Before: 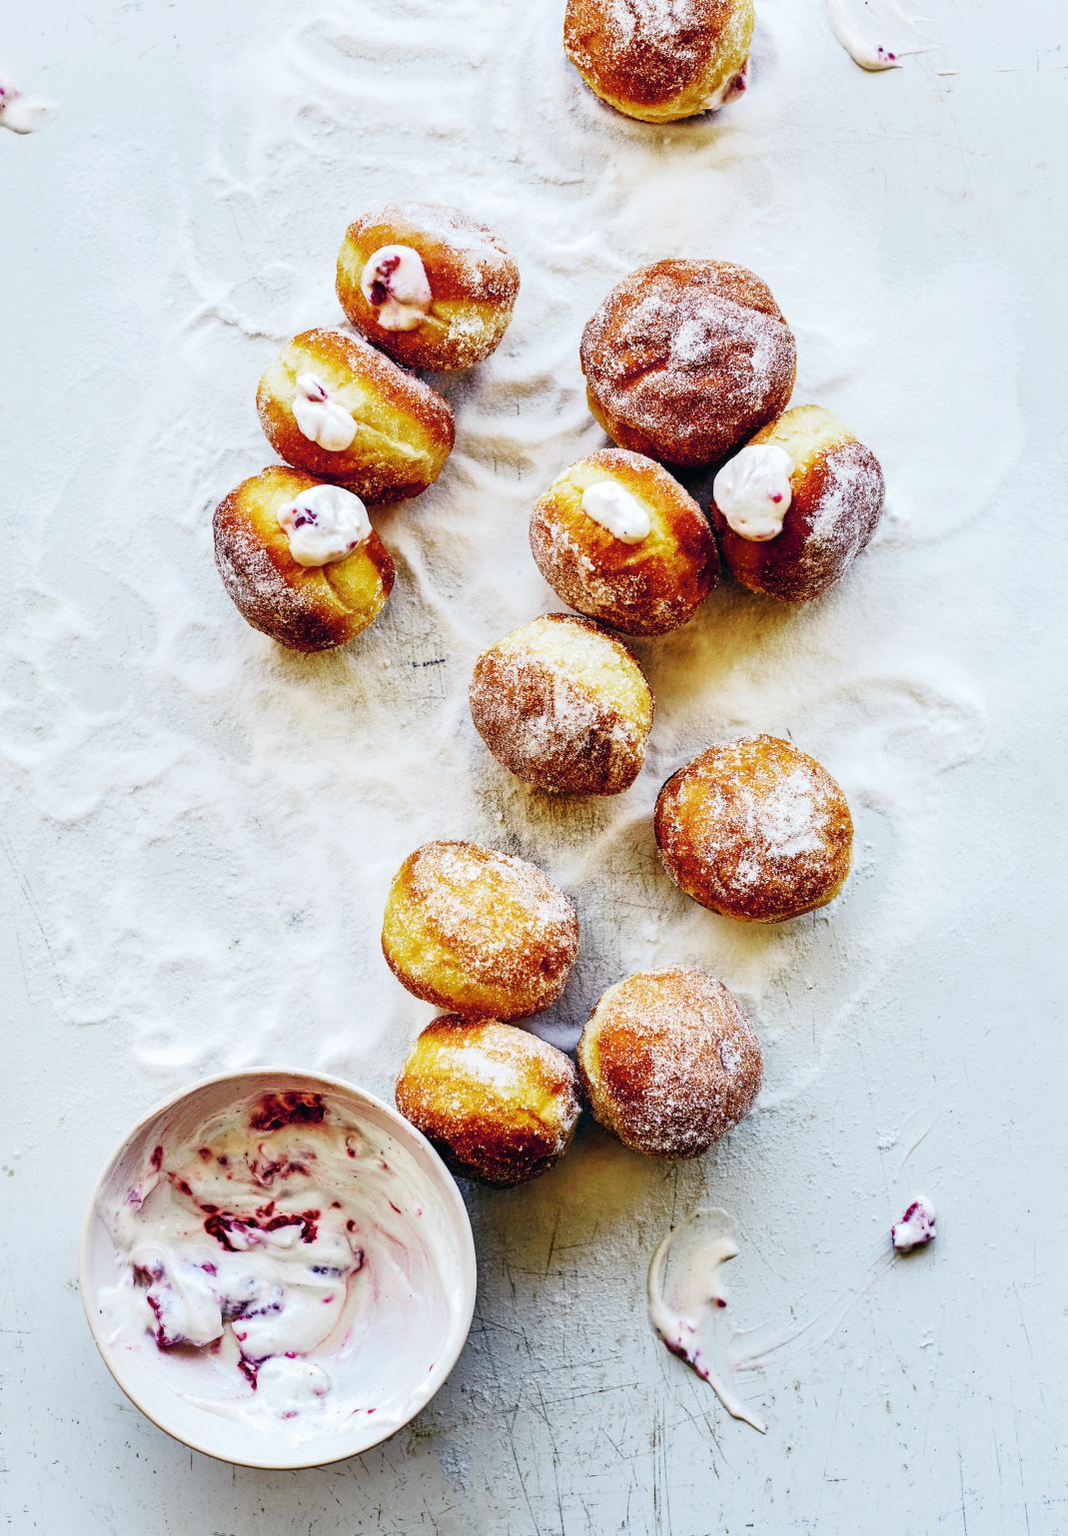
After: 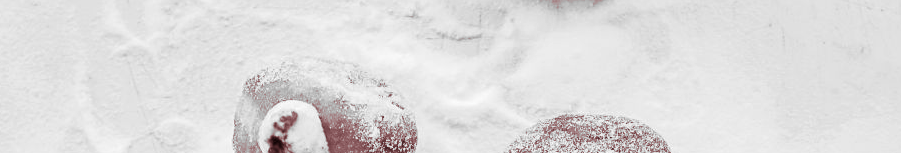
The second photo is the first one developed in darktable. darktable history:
color calibration: output gray [0.714, 0.278, 0, 0], illuminant same as pipeline (D50), adaptation none (bypass)
haze removal: compatibility mode true, adaptive false
split-toning: highlights › hue 187.2°, highlights › saturation 0.83, balance -68.05, compress 56.43%
crop and rotate: left 9.644%, top 9.491%, right 6.021%, bottom 80.509%
